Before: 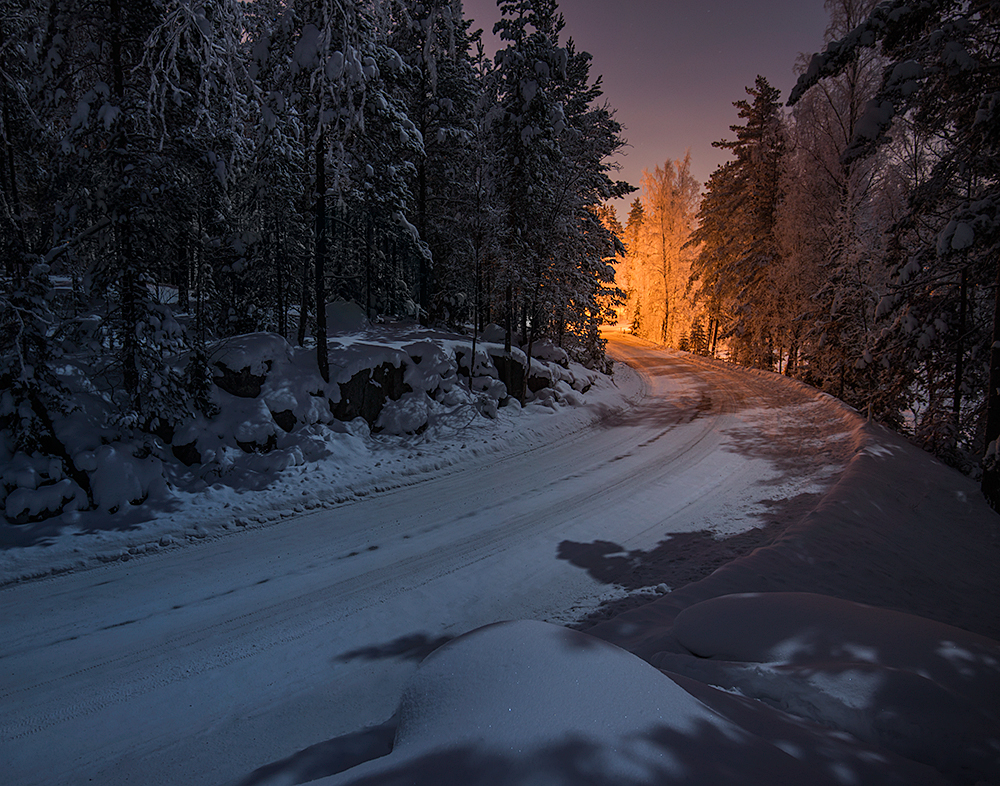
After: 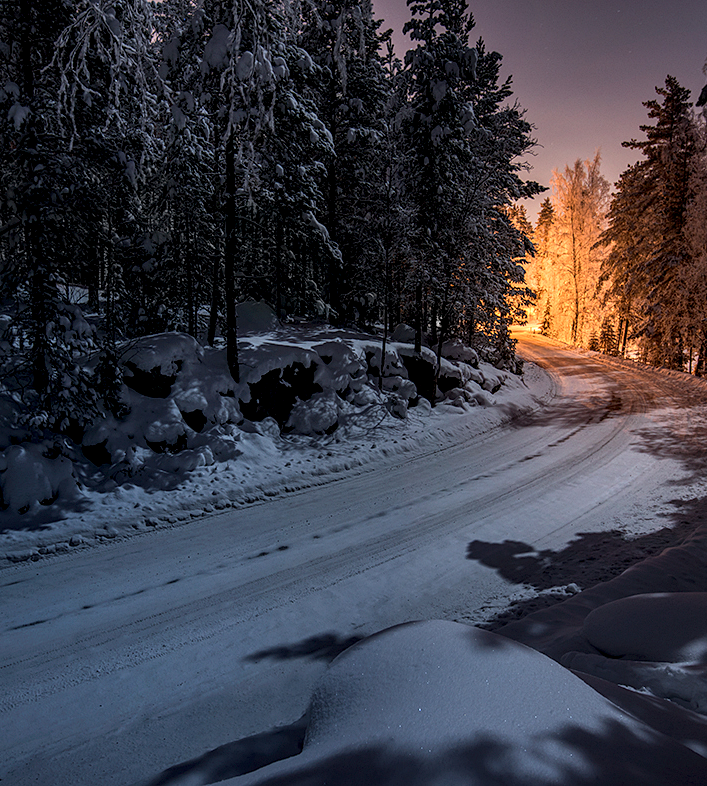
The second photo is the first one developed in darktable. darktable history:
crop and rotate: left 9.061%, right 20.142%
local contrast: highlights 65%, shadows 54%, detail 169%, midtone range 0.514
